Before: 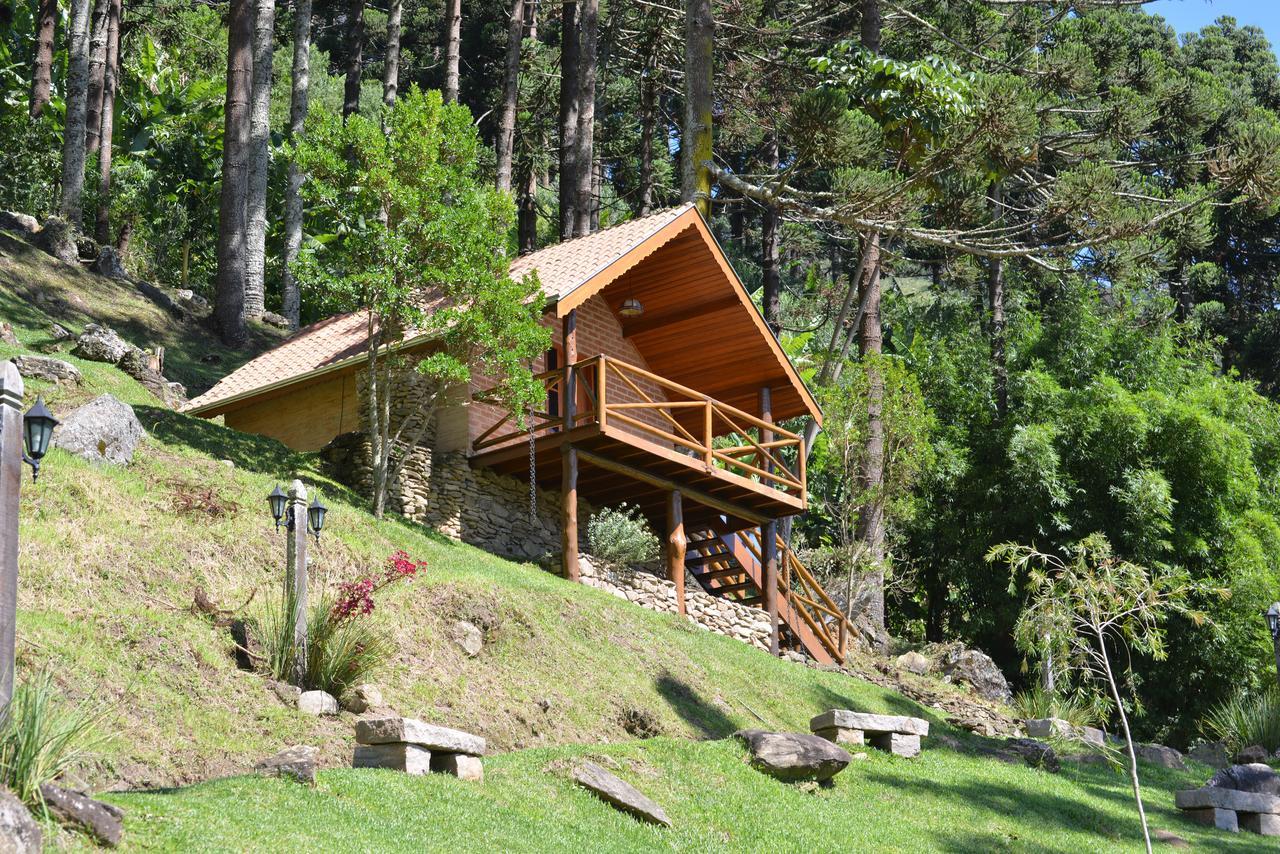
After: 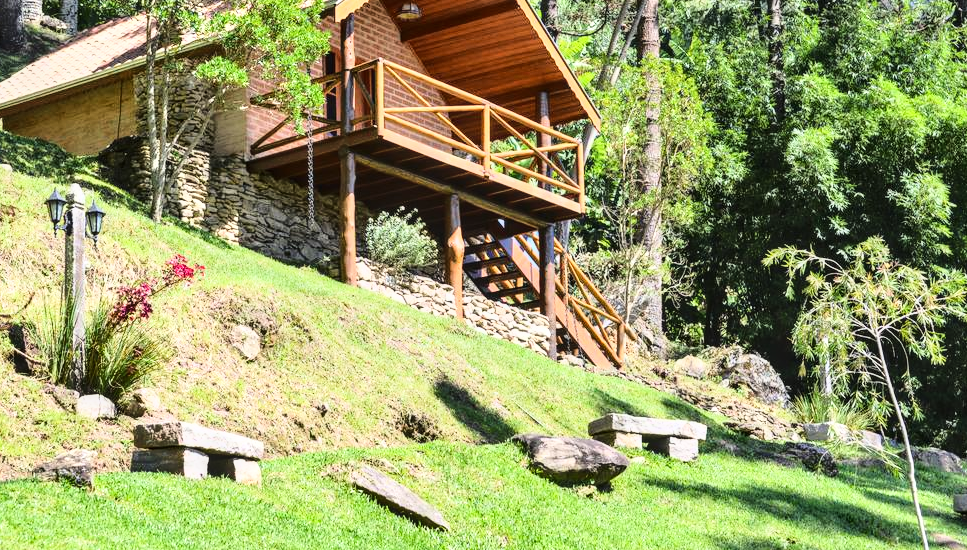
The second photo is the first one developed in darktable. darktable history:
local contrast: on, module defaults
shadows and highlights: highlights color adjustment 45.19%, low approximation 0.01, soften with gaussian
crop and rotate: left 17.42%, top 34.667%, right 7.014%, bottom 0.924%
base curve: curves: ch0 [(0, 0) (0.028, 0.03) (0.105, 0.232) (0.387, 0.748) (0.754, 0.968) (1, 1)]
